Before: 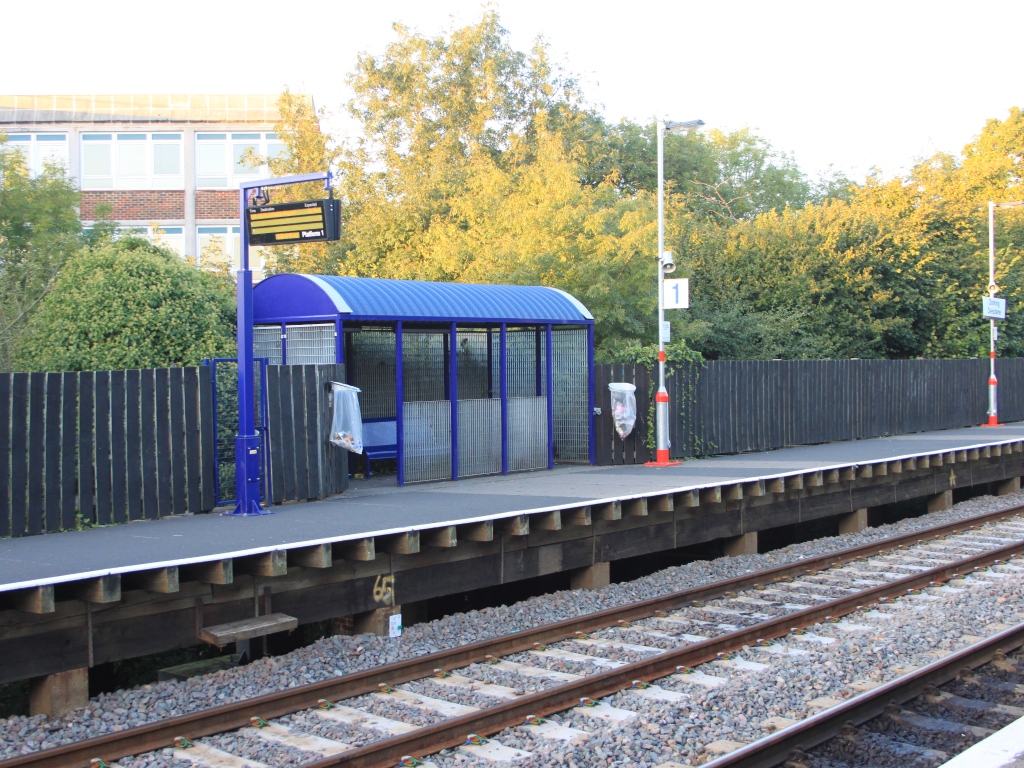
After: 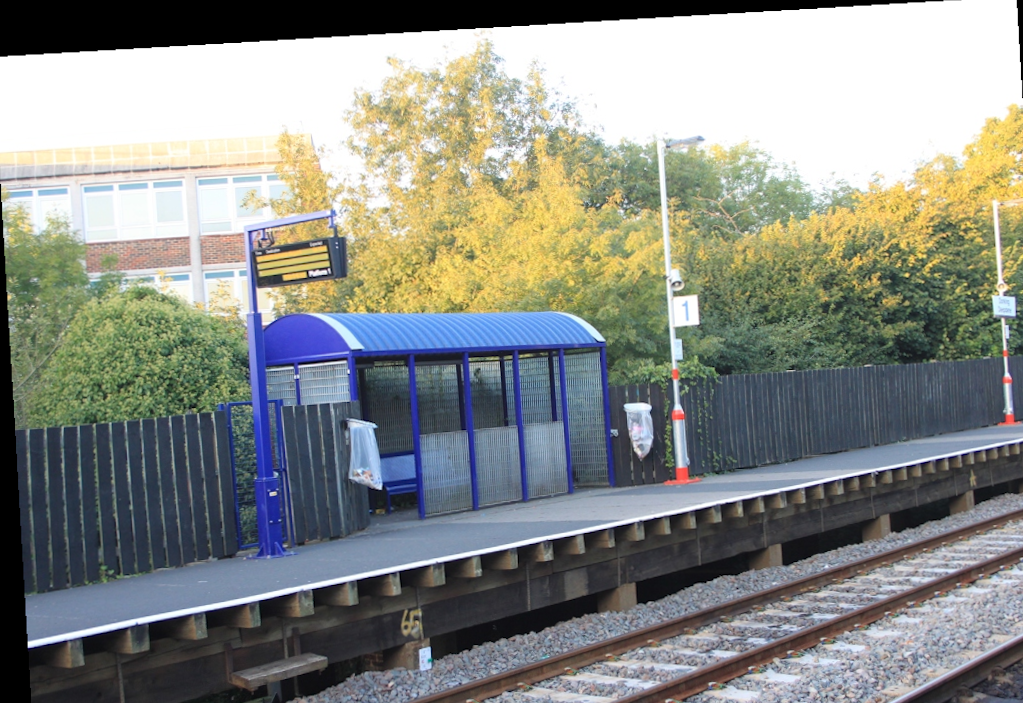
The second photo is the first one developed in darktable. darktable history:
crop and rotate: angle 0.2°, left 0.275%, right 3.127%, bottom 14.18%
rotate and perspective: rotation -3.18°, automatic cropping off
